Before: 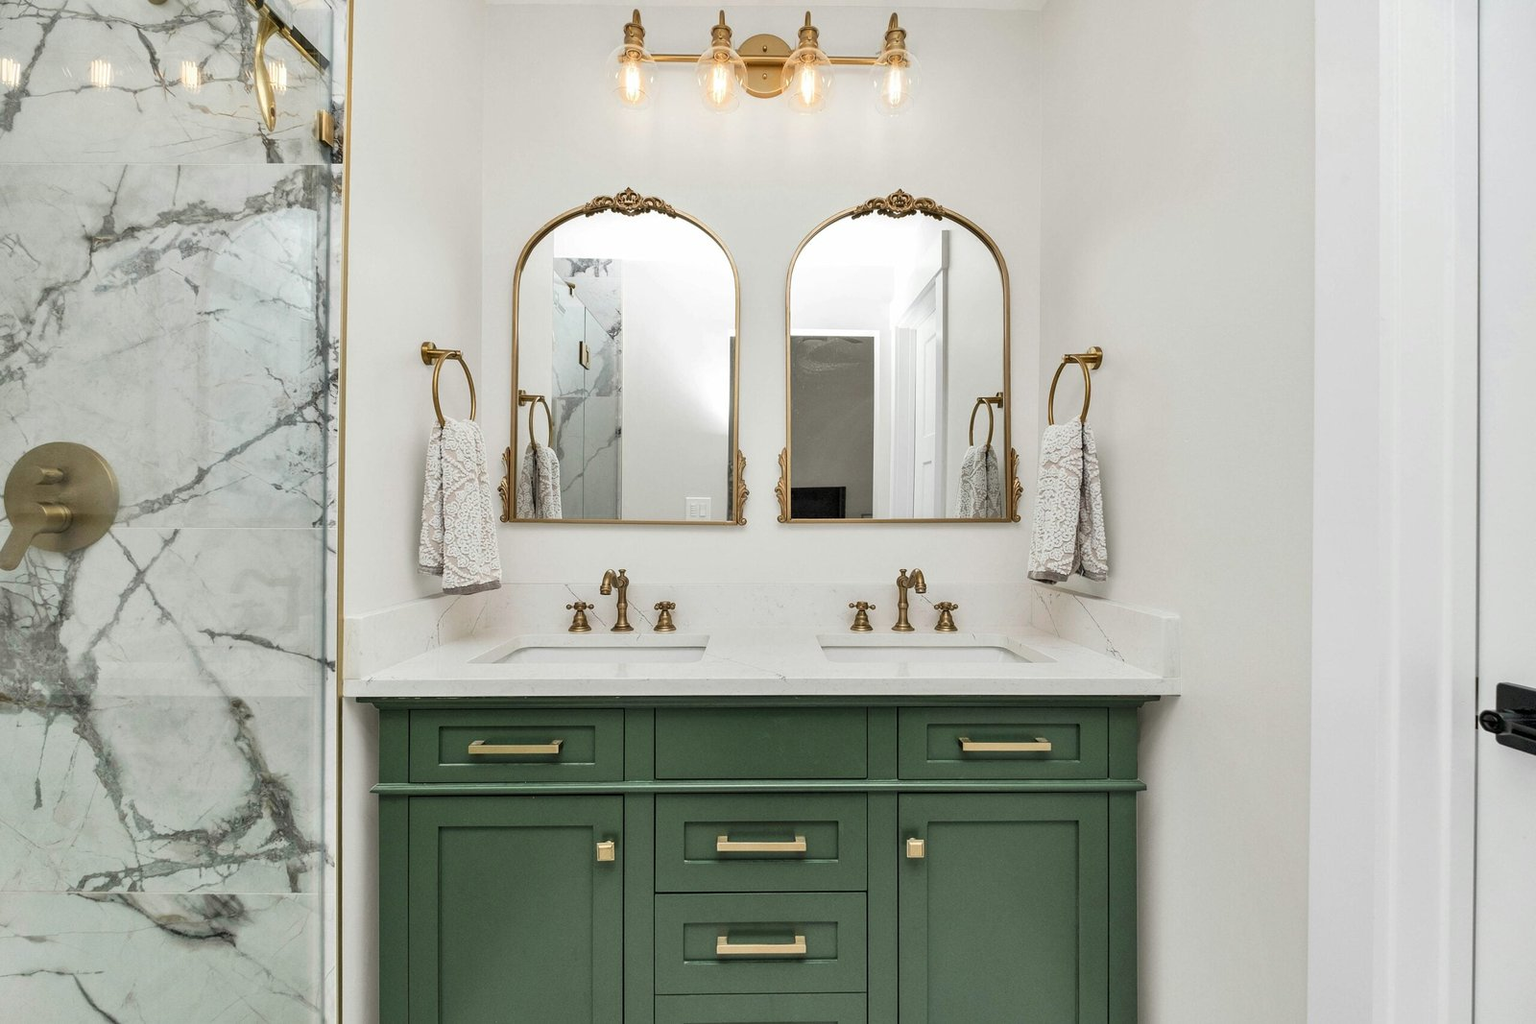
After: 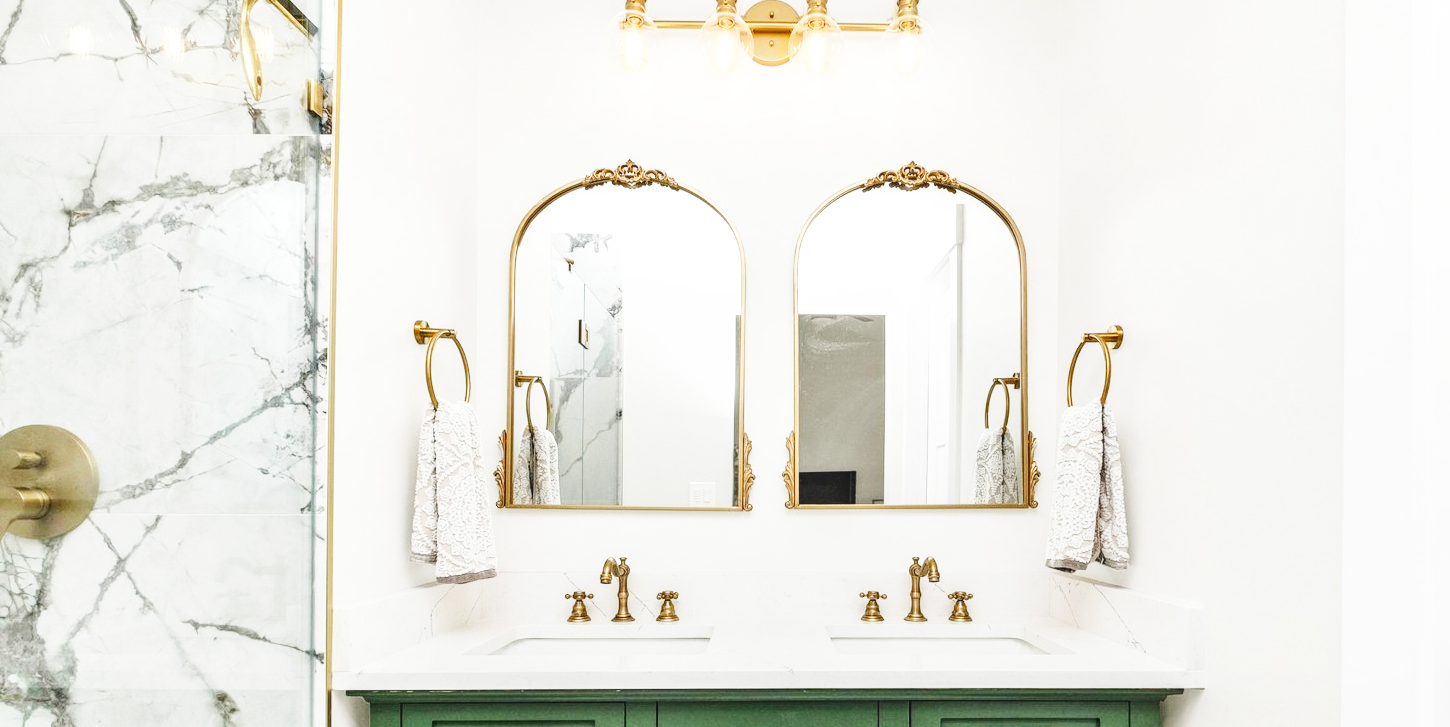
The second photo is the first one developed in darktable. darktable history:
local contrast: detail 109%
base curve: curves: ch0 [(0, 0.003) (0.001, 0.002) (0.006, 0.004) (0.02, 0.022) (0.048, 0.086) (0.094, 0.234) (0.162, 0.431) (0.258, 0.629) (0.385, 0.8) (0.548, 0.918) (0.751, 0.988) (1, 1)], preserve colors none
crop: left 1.612%, top 3.38%, right 7.703%, bottom 28.473%
